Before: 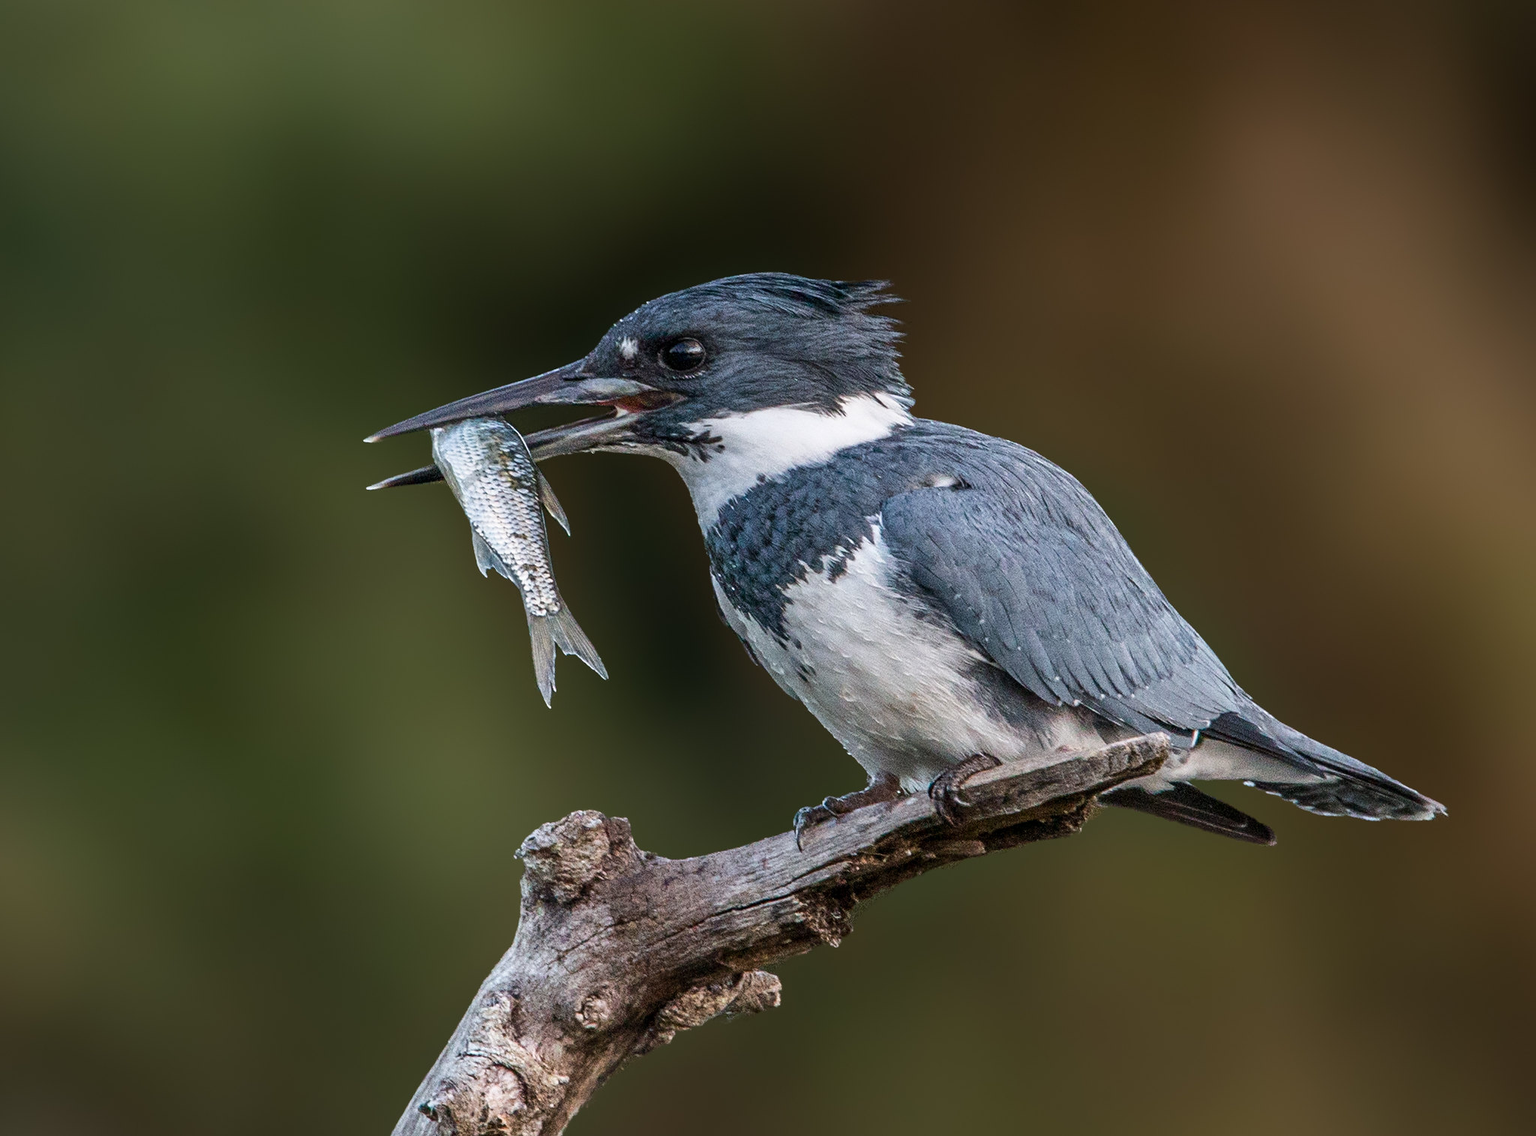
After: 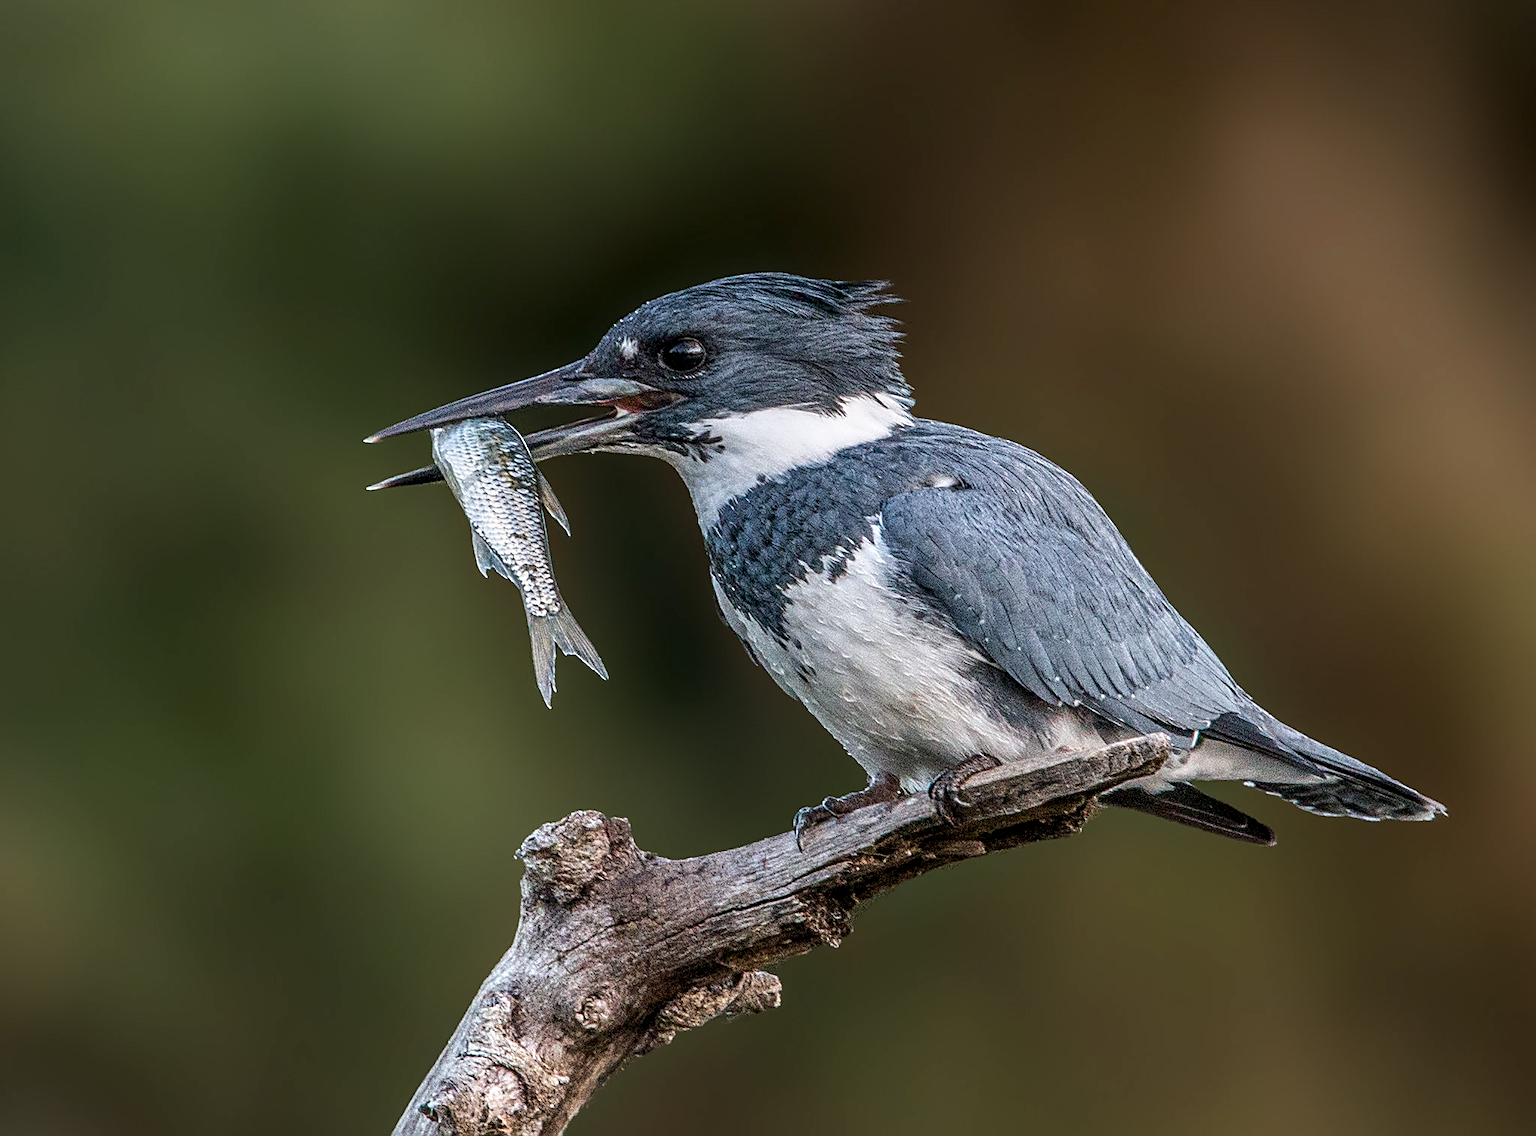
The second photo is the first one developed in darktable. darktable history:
exposure: compensate highlight preservation false
local contrast: detail 130%
sharpen: on, module defaults
